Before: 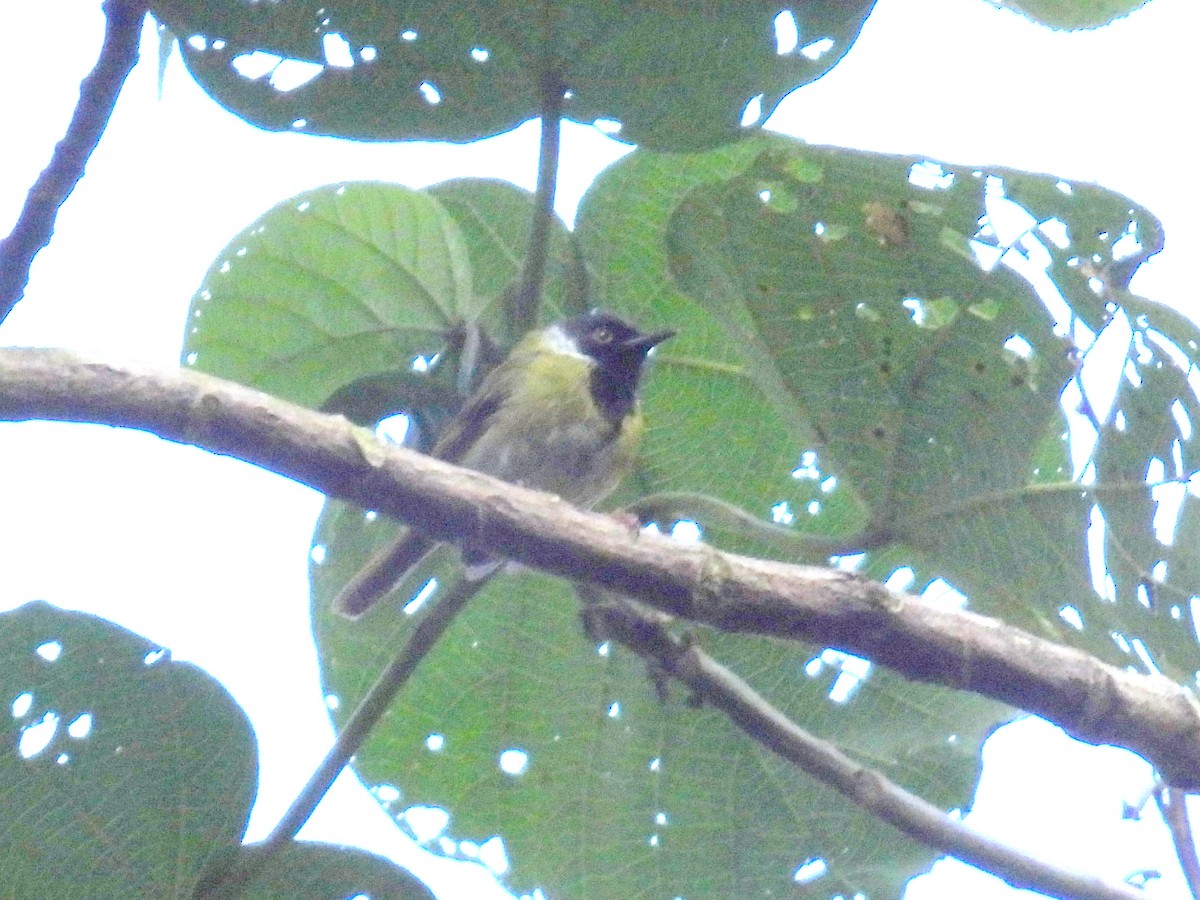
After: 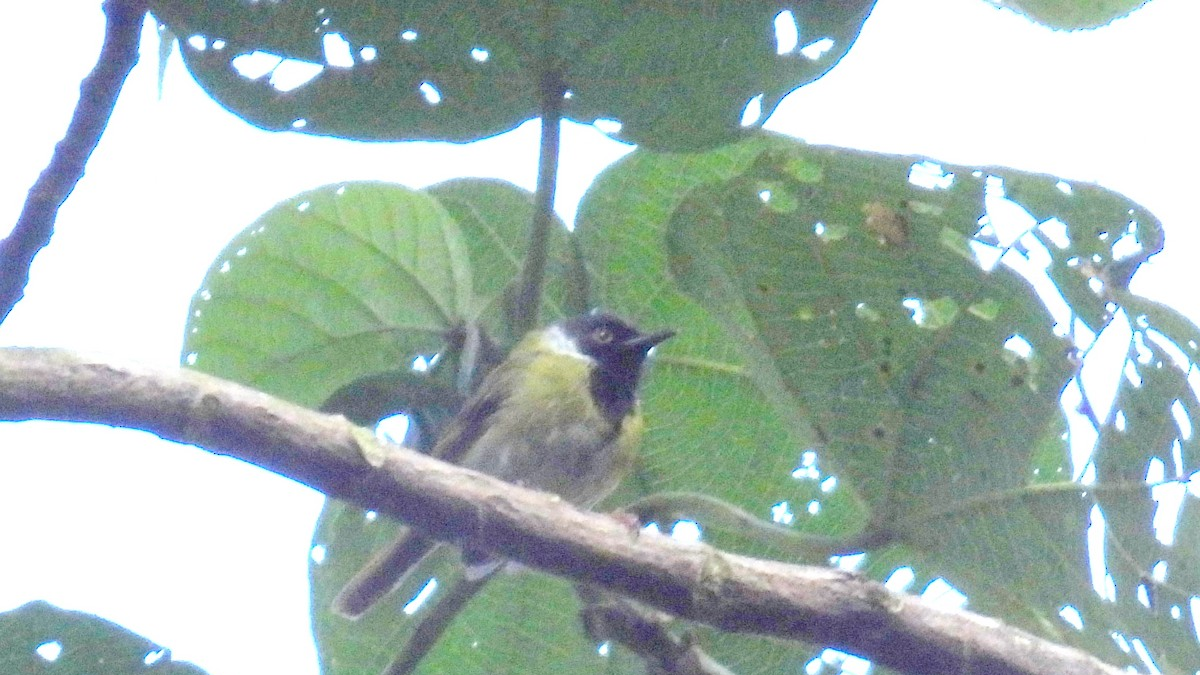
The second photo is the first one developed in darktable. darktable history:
crop: bottom 24.988%
